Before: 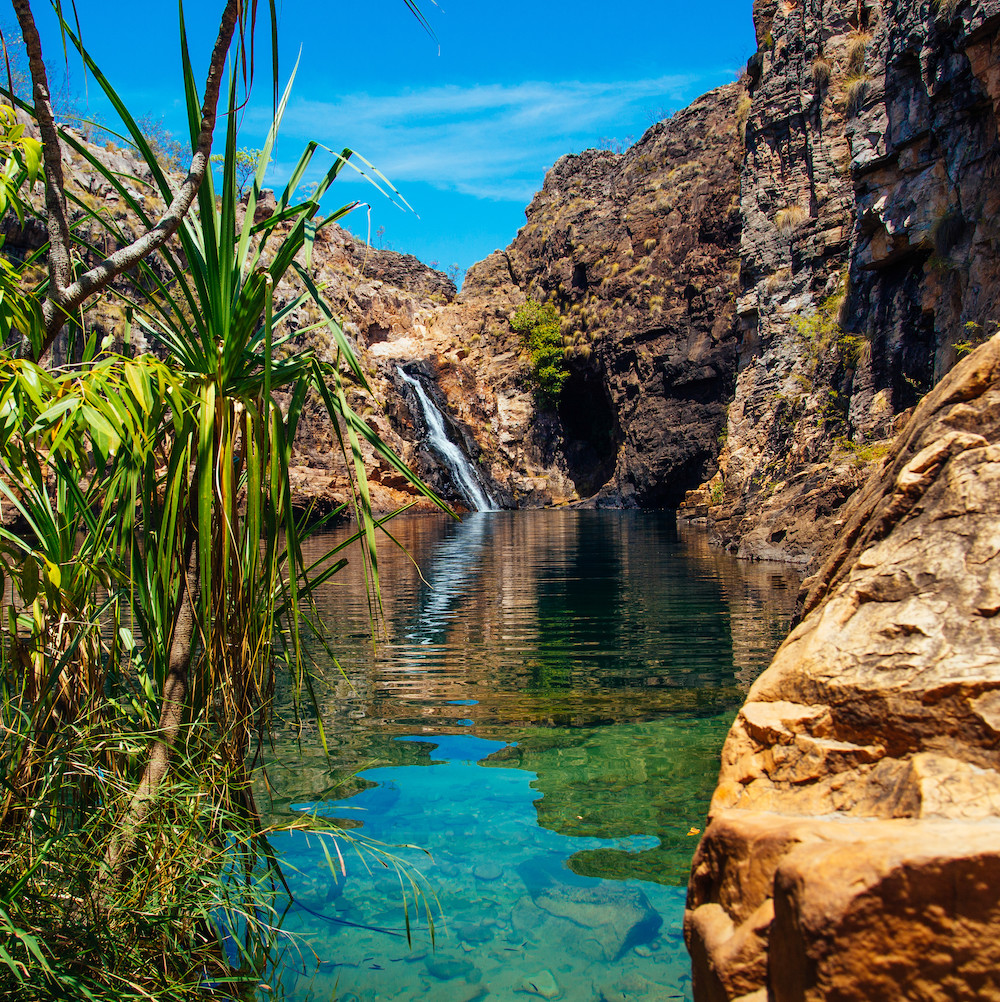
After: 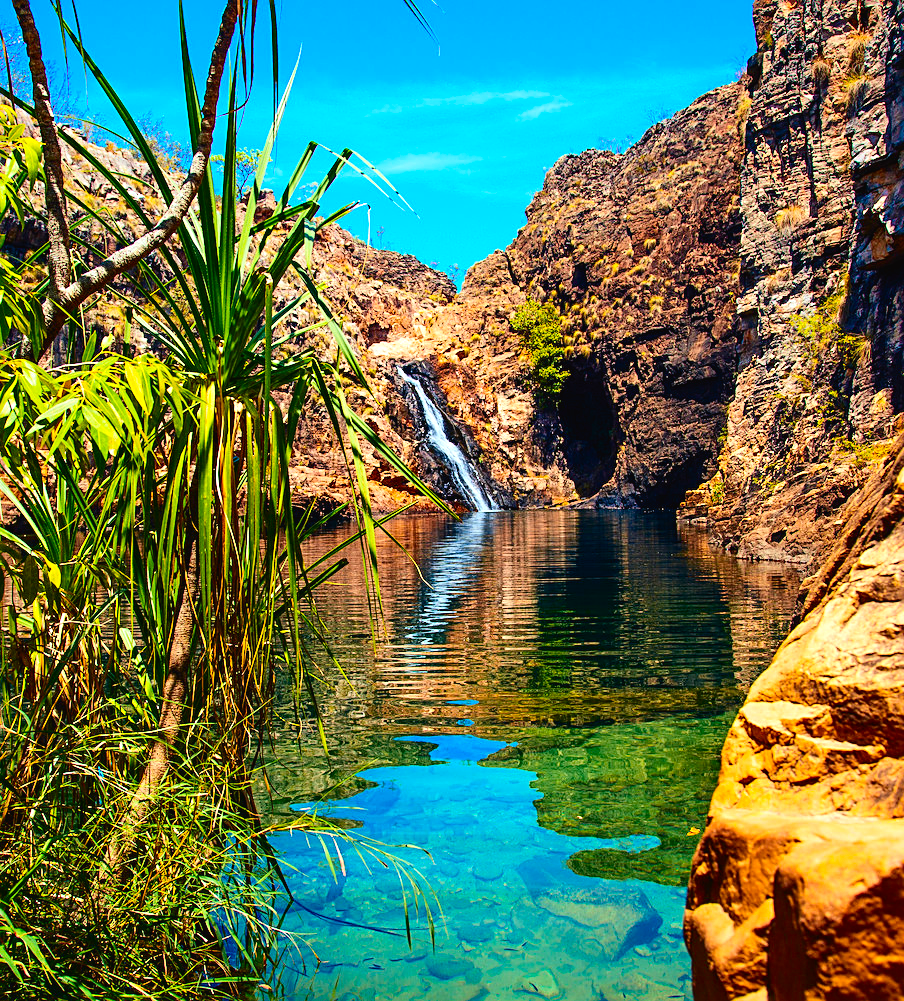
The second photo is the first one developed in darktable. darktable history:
sharpen: on, module defaults
crop: right 9.509%, bottom 0.031%
tone curve: curves: ch0 [(0, 0.021) (0.049, 0.044) (0.158, 0.113) (0.351, 0.331) (0.485, 0.505) (0.656, 0.696) (0.868, 0.887) (1, 0.969)]; ch1 [(0, 0) (0.322, 0.328) (0.434, 0.438) (0.473, 0.477) (0.502, 0.503) (0.522, 0.526) (0.564, 0.591) (0.602, 0.632) (0.677, 0.701) (0.859, 0.885) (1, 1)]; ch2 [(0, 0) (0.33, 0.301) (0.452, 0.434) (0.502, 0.505) (0.535, 0.554) (0.565, 0.598) (0.618, 0.629) (1, 1)], color space Lab, independent channels, preserve colors none
color balance rgb: perceptual saturation grading › global saturation 25%, global vibrance 20%
exposure: black level correction 0.001, exposure 0.5 EV, compensate exposure bias true, compensate highlight preservation false
